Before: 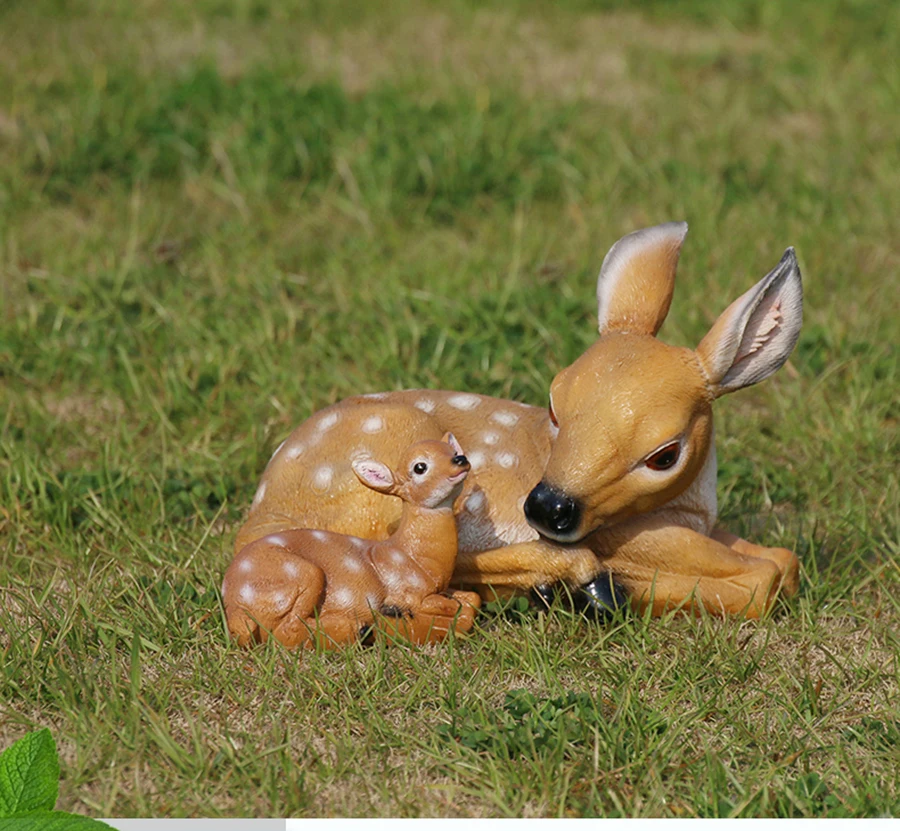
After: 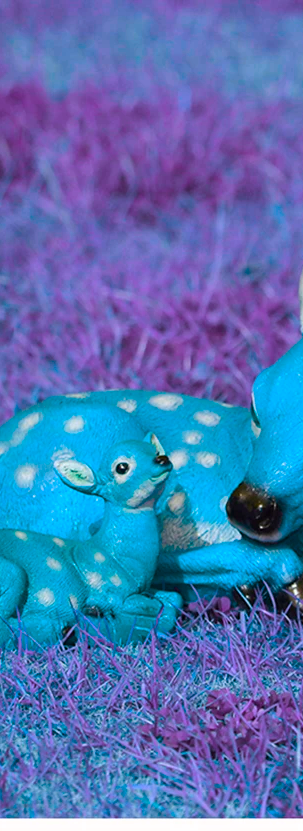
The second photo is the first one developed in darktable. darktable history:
color balance rgb: perceptual saturation grading › global saturation 19.79%, hue shift 178.42°, global vibrance 49.807%, contrast 0.572%
crop: left 33.123%, right 33.186%
